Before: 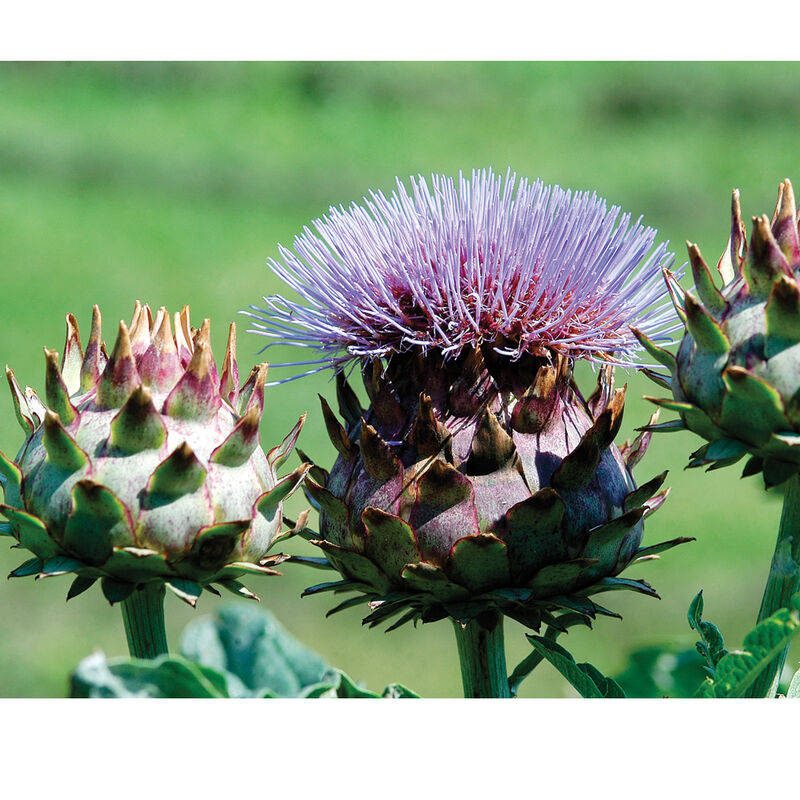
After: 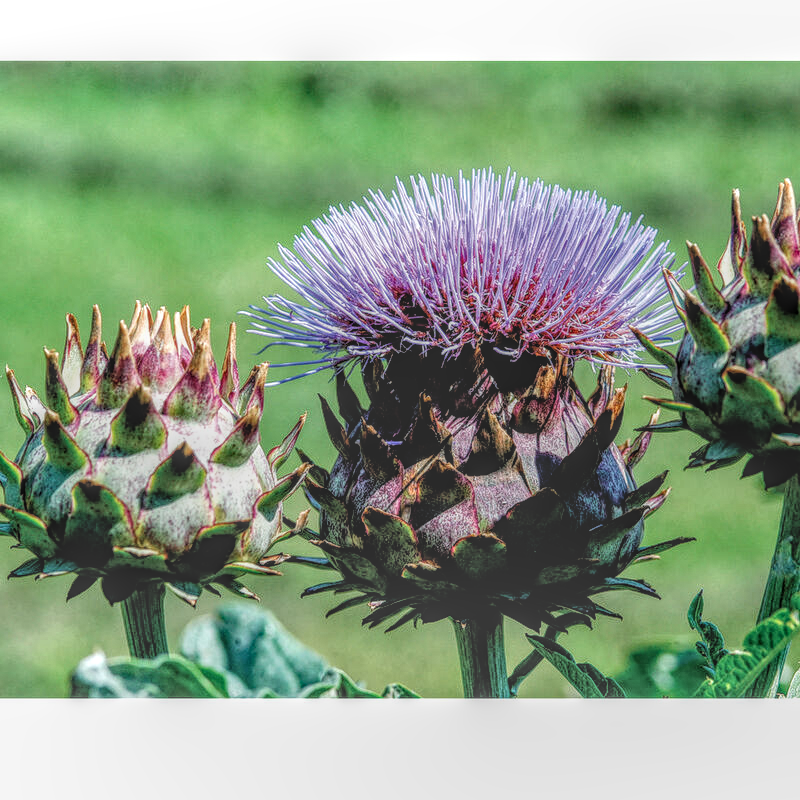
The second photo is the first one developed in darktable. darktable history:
local contrast: highlights 1%, shadows 5%, detail 201%, midtone range 0.251
filmic rgb: black relative exposure -6.24 EV, white relative exposure 2.79 EV, target black luminance 0%, hardness 4.61, latitude 67.8%, contrast 1.293, shadows ↔ highlights balance -3.42%
